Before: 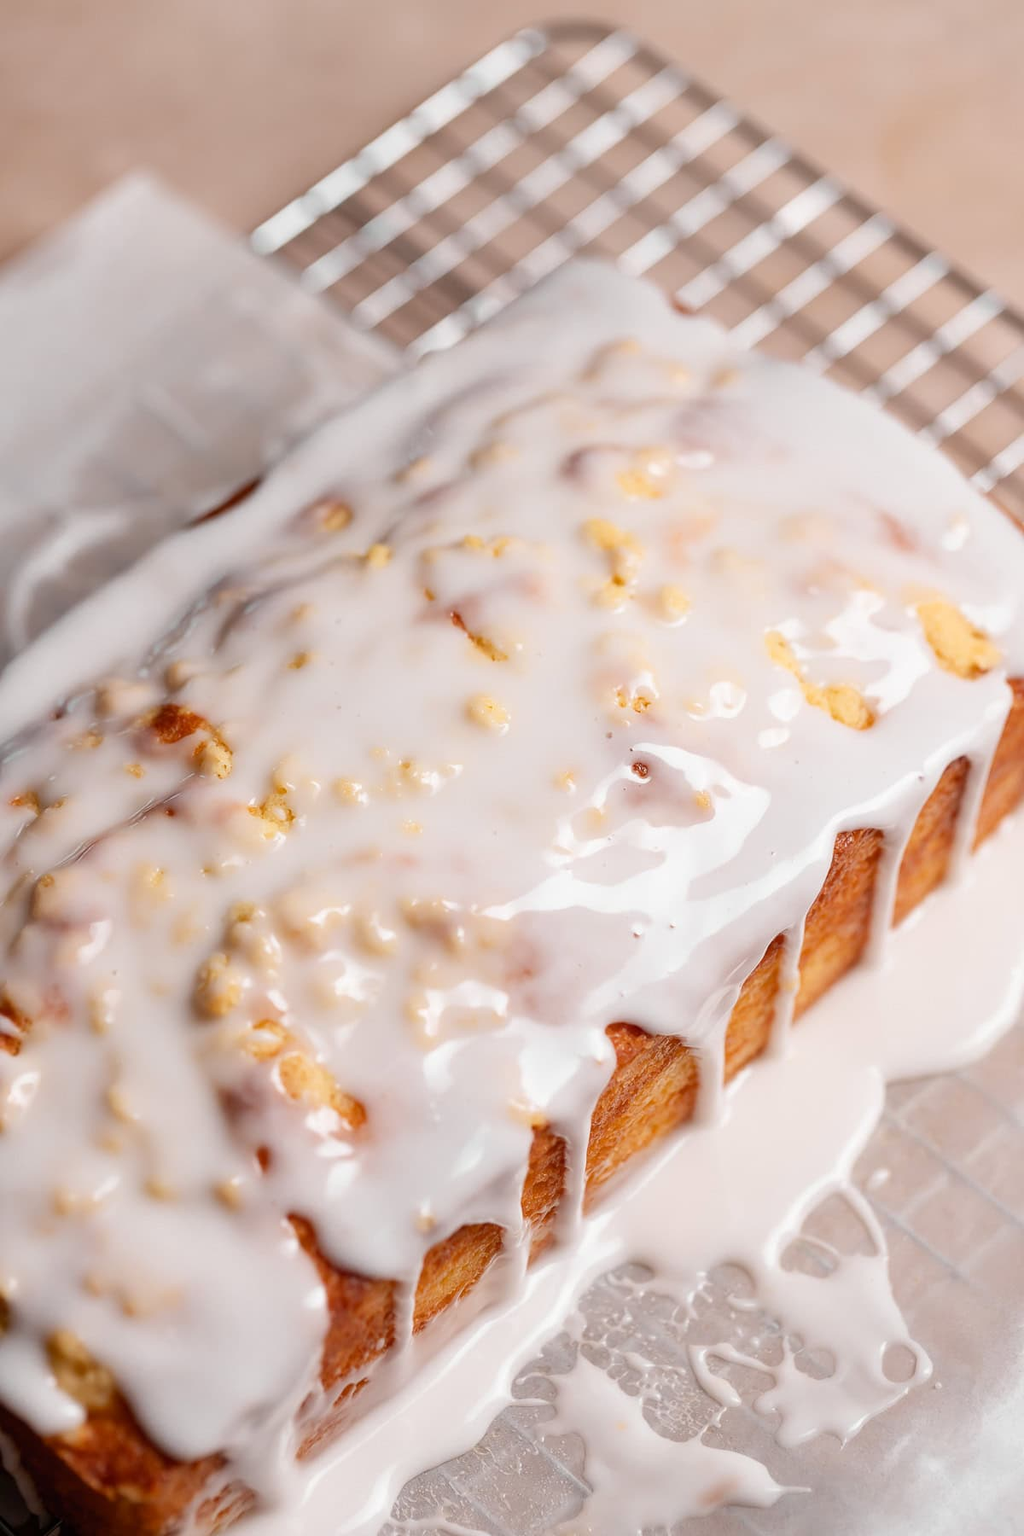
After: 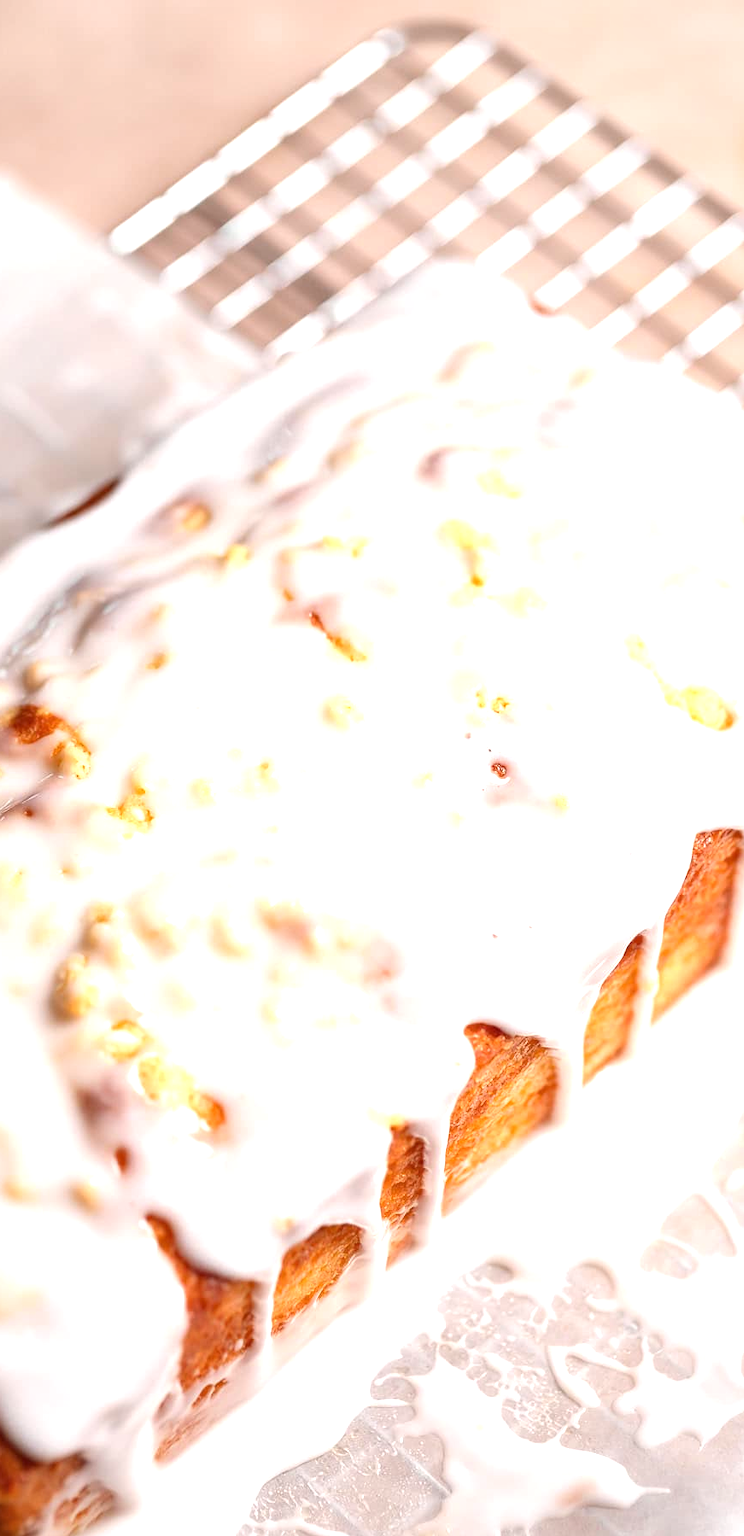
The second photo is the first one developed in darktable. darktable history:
exposure: black level correction 0, exposure 1 EV, compensate exposure bias true, compensate highlight preservation false
crop: left 13.838%, right 13.439%
vignetting: fall-off start 72.42%, fall-off radius 108.16%, brightness -0.319, saturation -0.054, width/height ratio 0.737
